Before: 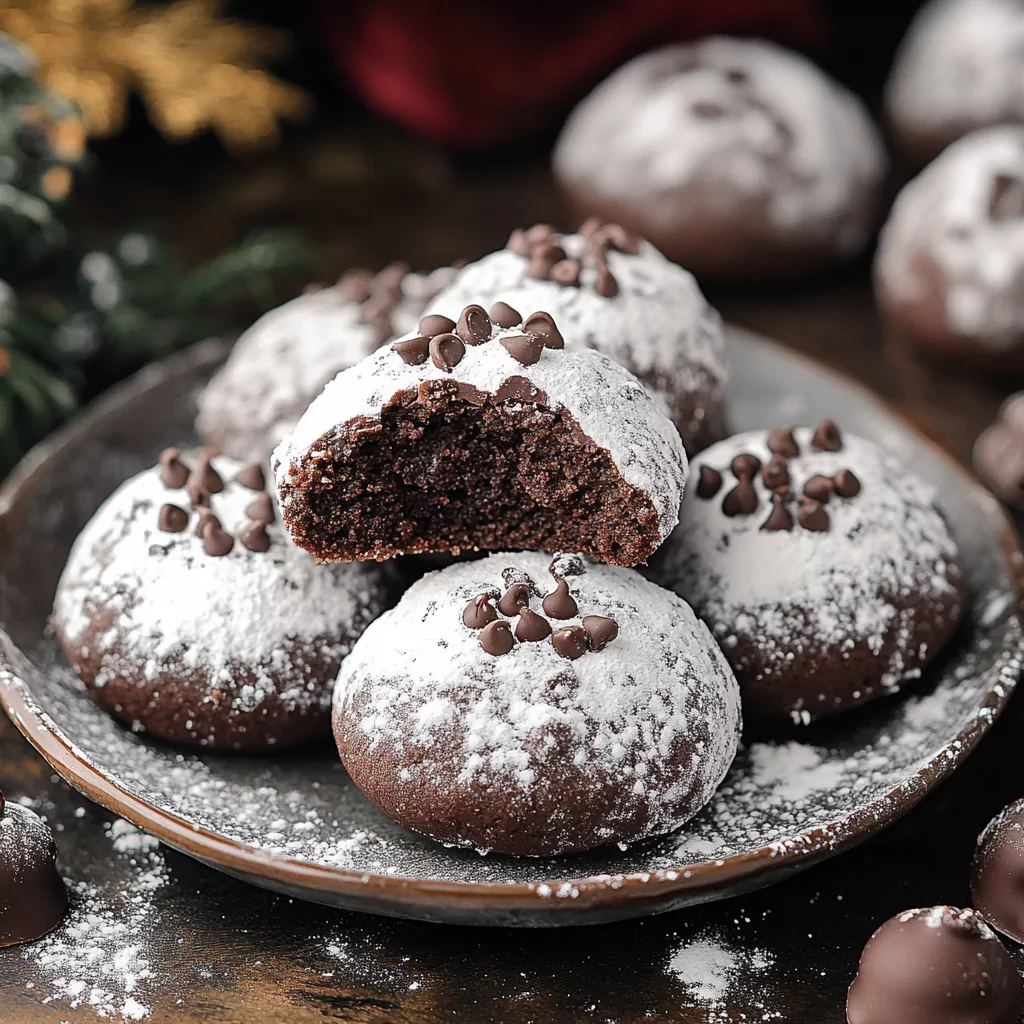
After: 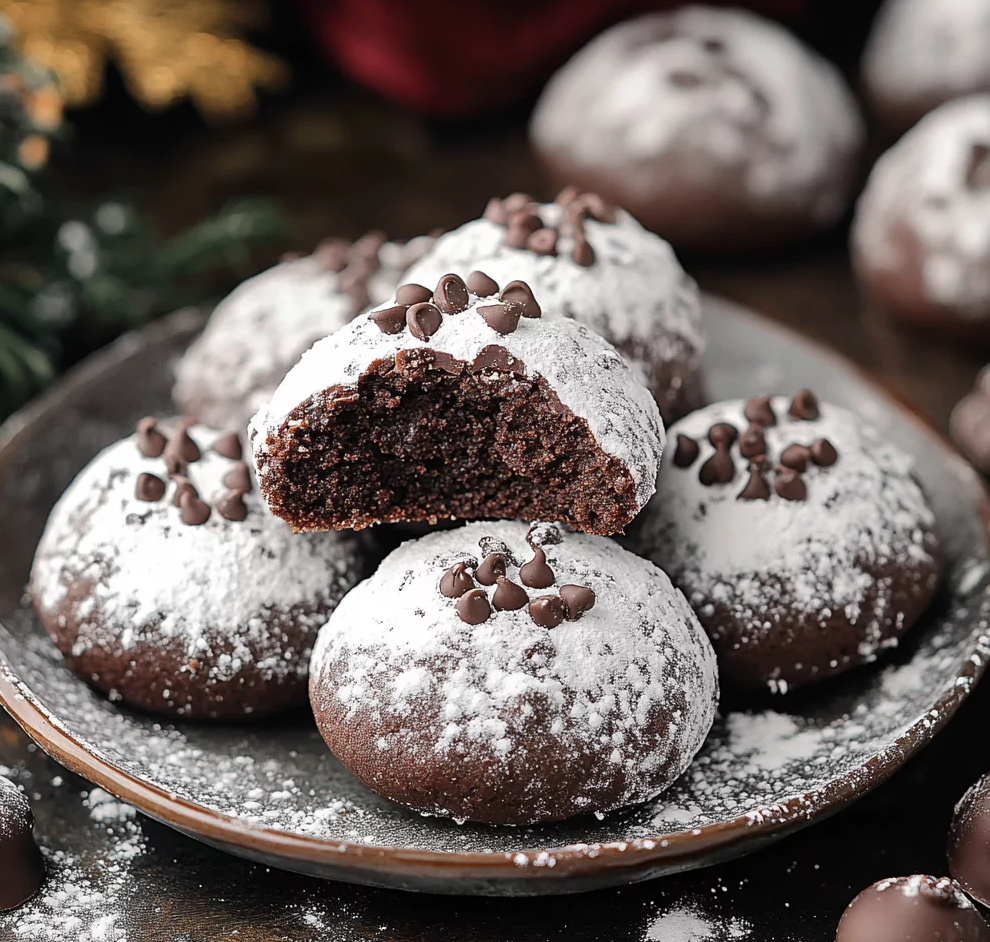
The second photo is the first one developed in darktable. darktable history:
crop: left 2.287%, top 3.034%, right 0.944%, bottom 4.896%
